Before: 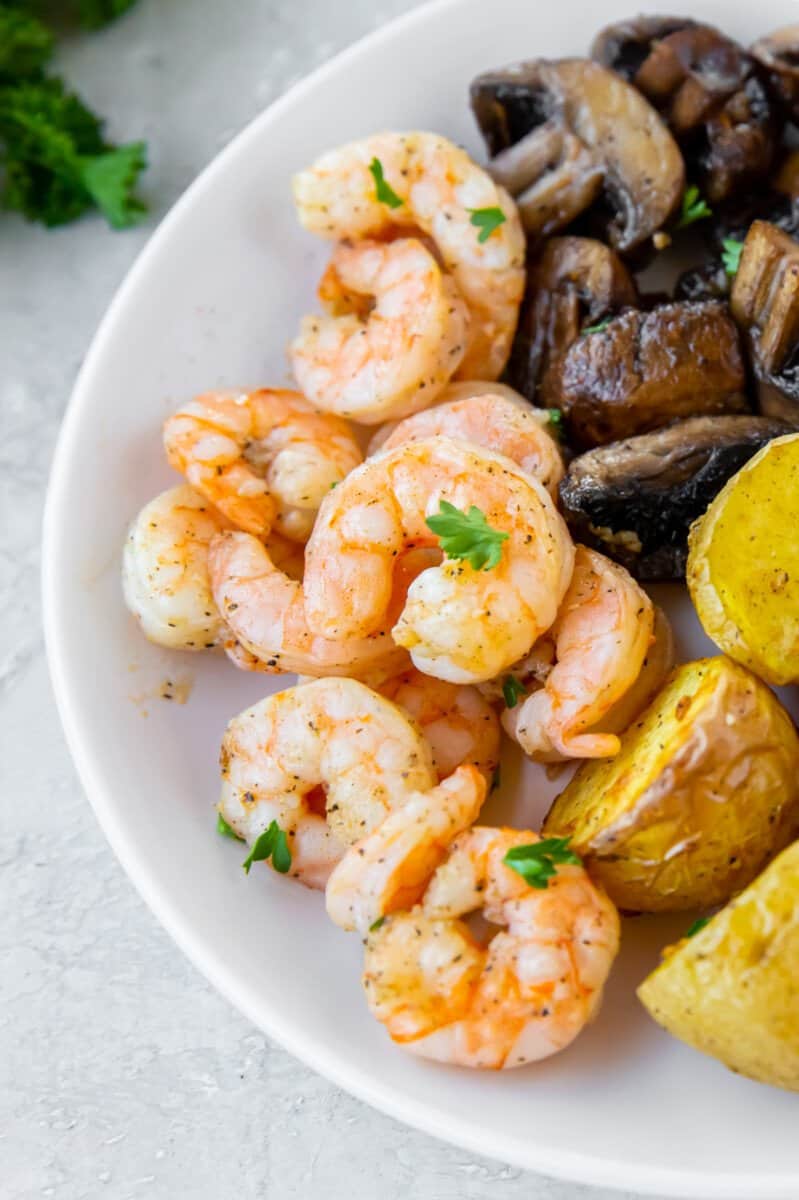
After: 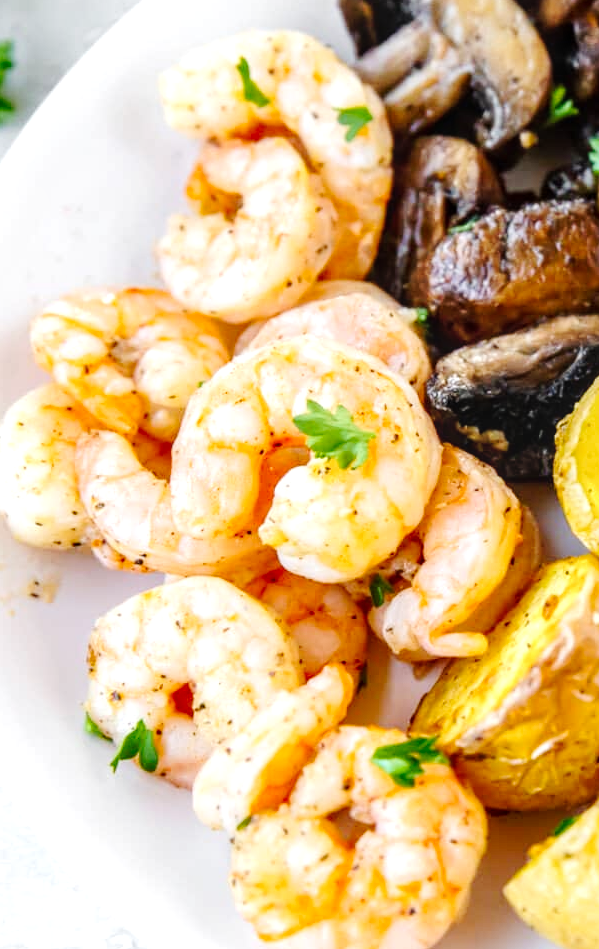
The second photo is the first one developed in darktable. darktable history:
exposure: exposure 0.573 EV, compensate highlight preservation false
crop: left 16.728%, top 8.462%, right 8.182%, bottom 12.423%
tone curve: curves: ch0 [(0, 0) (0.071, 0.047) (0.266, 0.26) (0.483, 0.554) (0.753, 0.811) (1, 0.983)]; ch1 [(0, 0) (0.346, 0.307) (0.408, 0.369) (0.463, 0.443) (0.482, 0.493) (0.502, 0.5) (0.517, 0.502) (0.55, 0.548) (0.597, 0.624) (0.651, 0.698) (1, 1)]; ch2 [(0, 0) (0.346, 0.34) (0.434, 0.46) (0.485, 0.494) (0.5, 0.494) (0.517, 0.506) (0.535, 0.529) (0.583, 0.611) (0.625, 0.666) (1, 1)], preserve colors none
local contrast: on, module defaults
